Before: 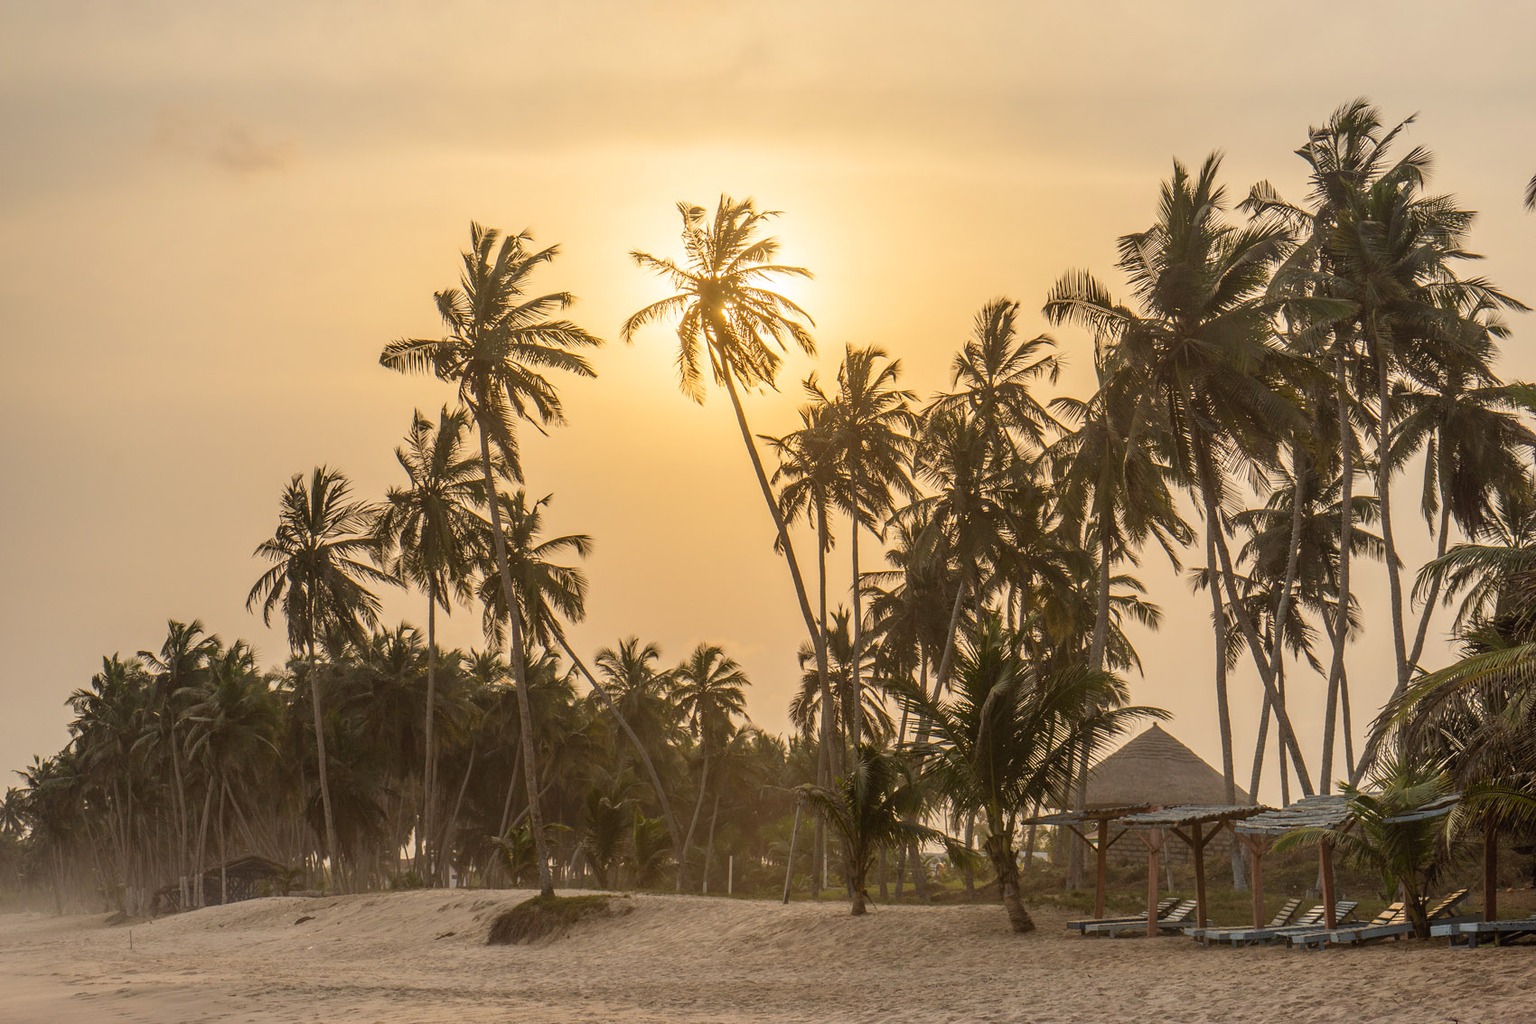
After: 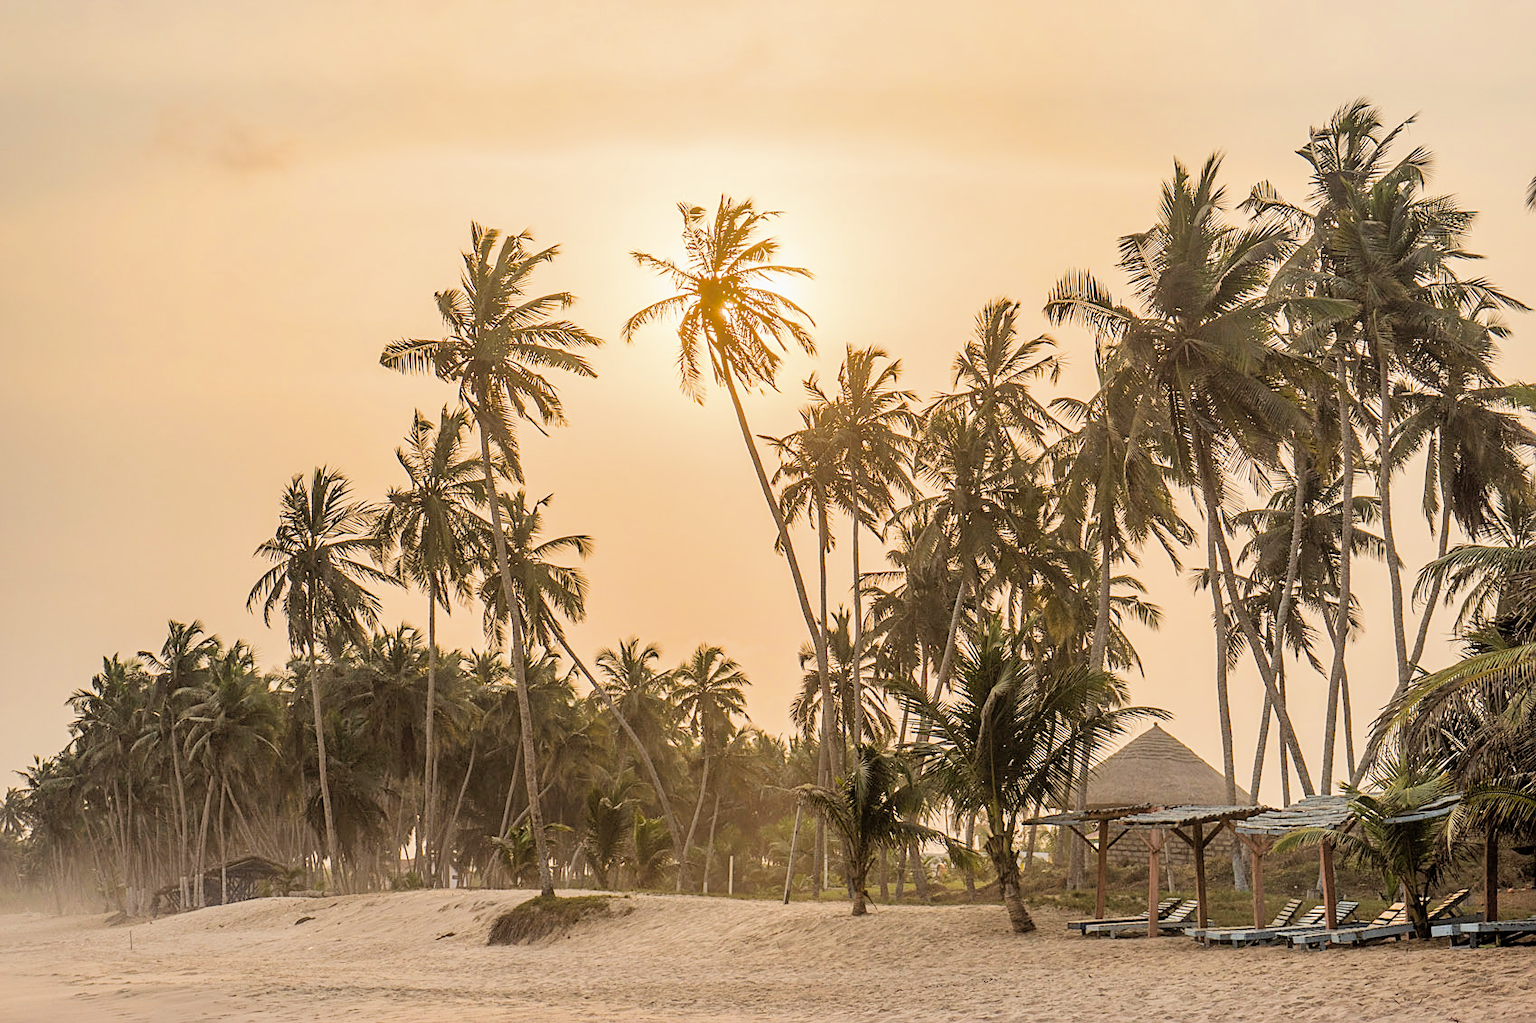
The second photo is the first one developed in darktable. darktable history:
sharpen: on, module defaults
shadows and highlights: on, module defaults
filmic rgb: black relative exposure -5 EV, hardness 2.88, contrast 1.3
exposure: black level correction 0, exposure 1.1 EV, compensate exposure bias true, compensate highlight preservation false
